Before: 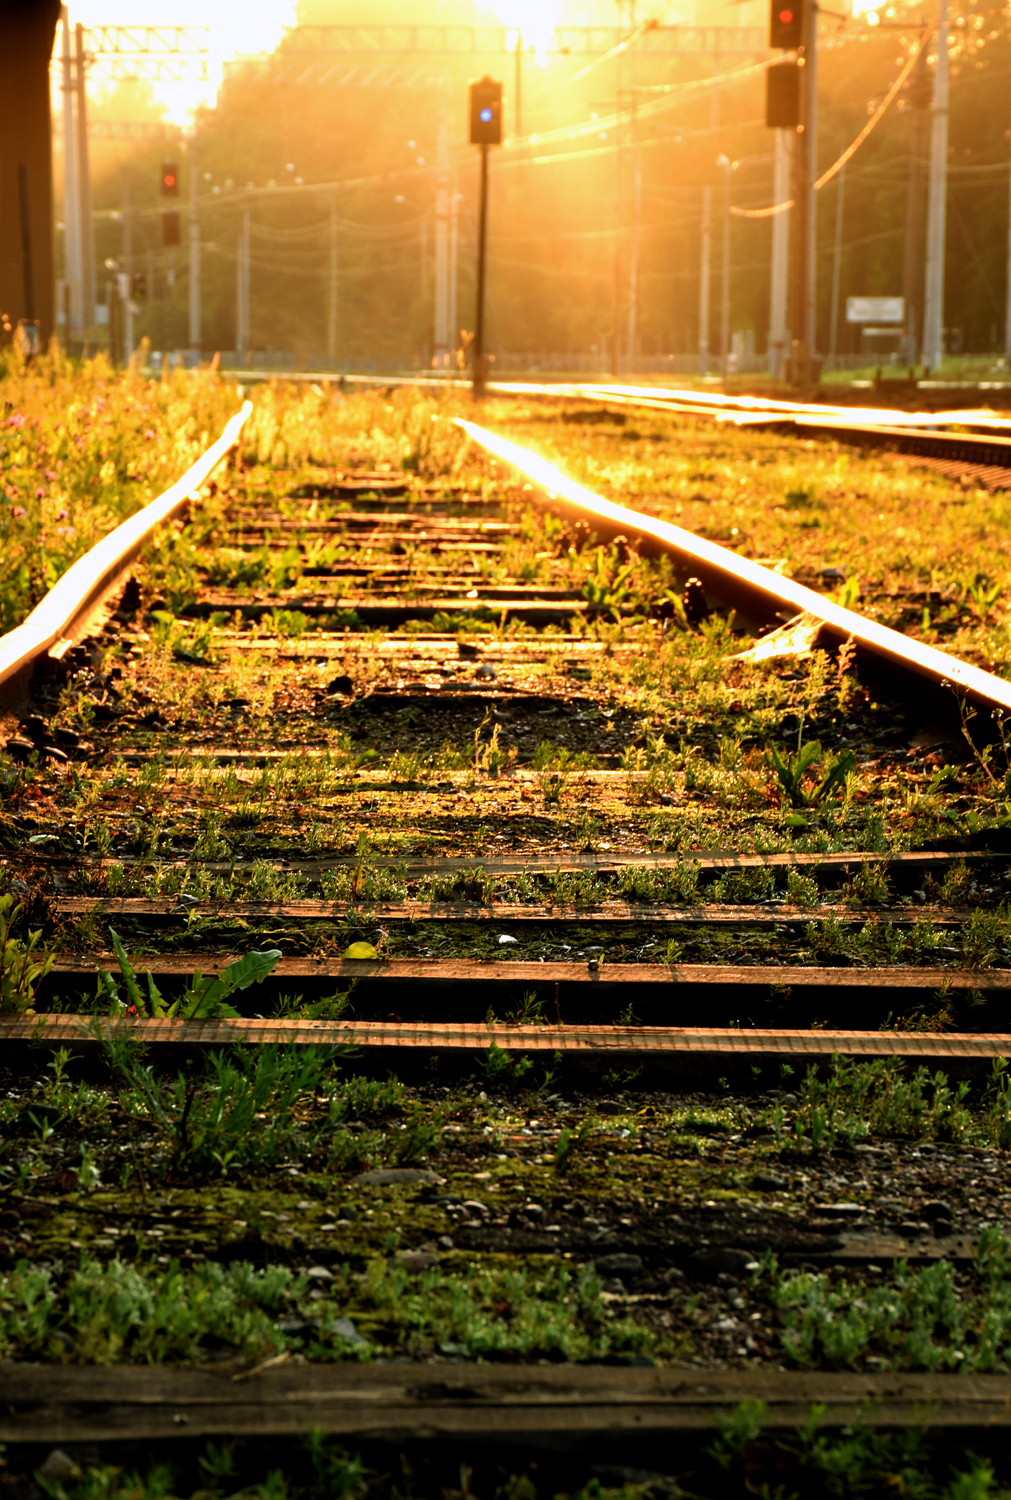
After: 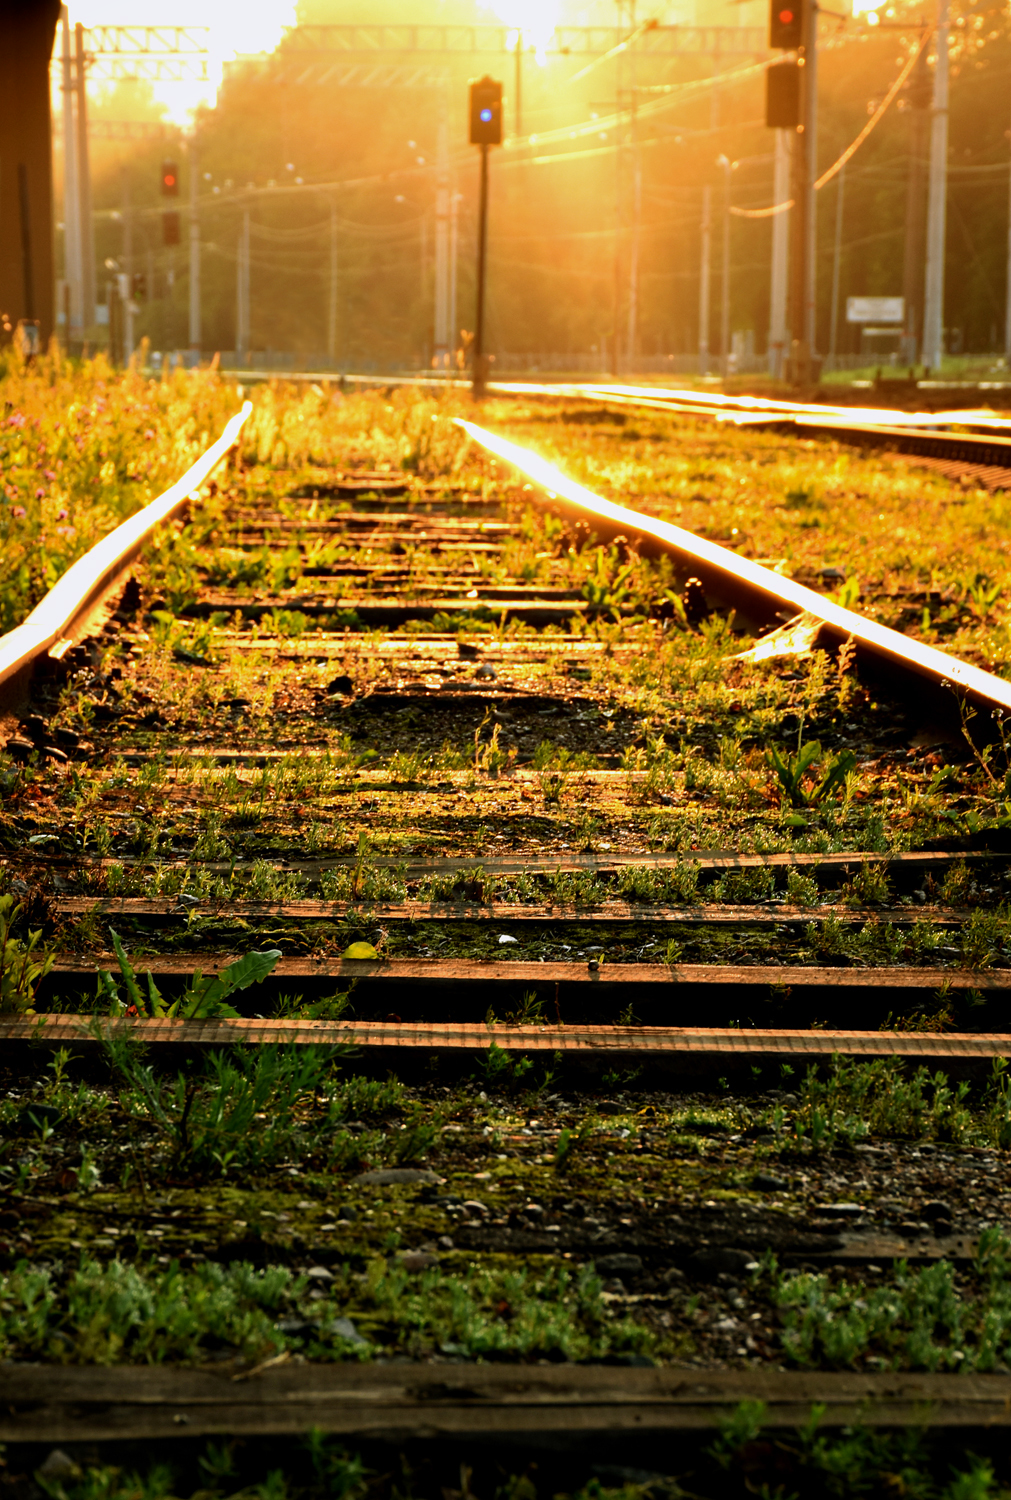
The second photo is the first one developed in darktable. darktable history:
shadows and highlights: shadows -20.5, white point adjustment -1.86, highlights -34.97
